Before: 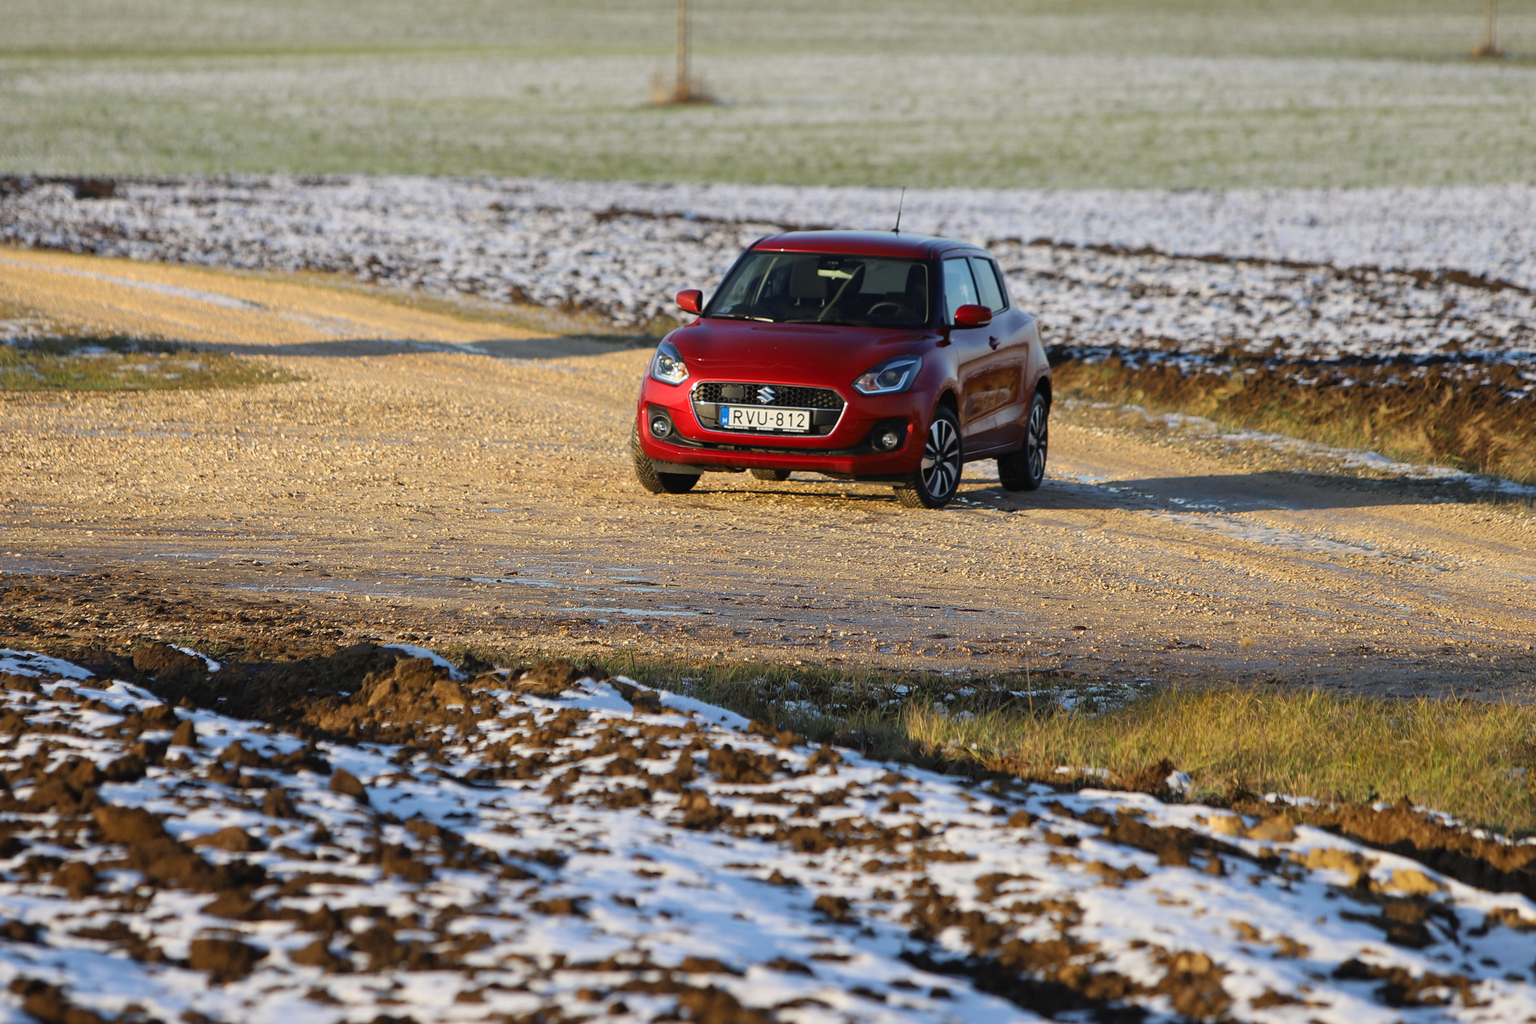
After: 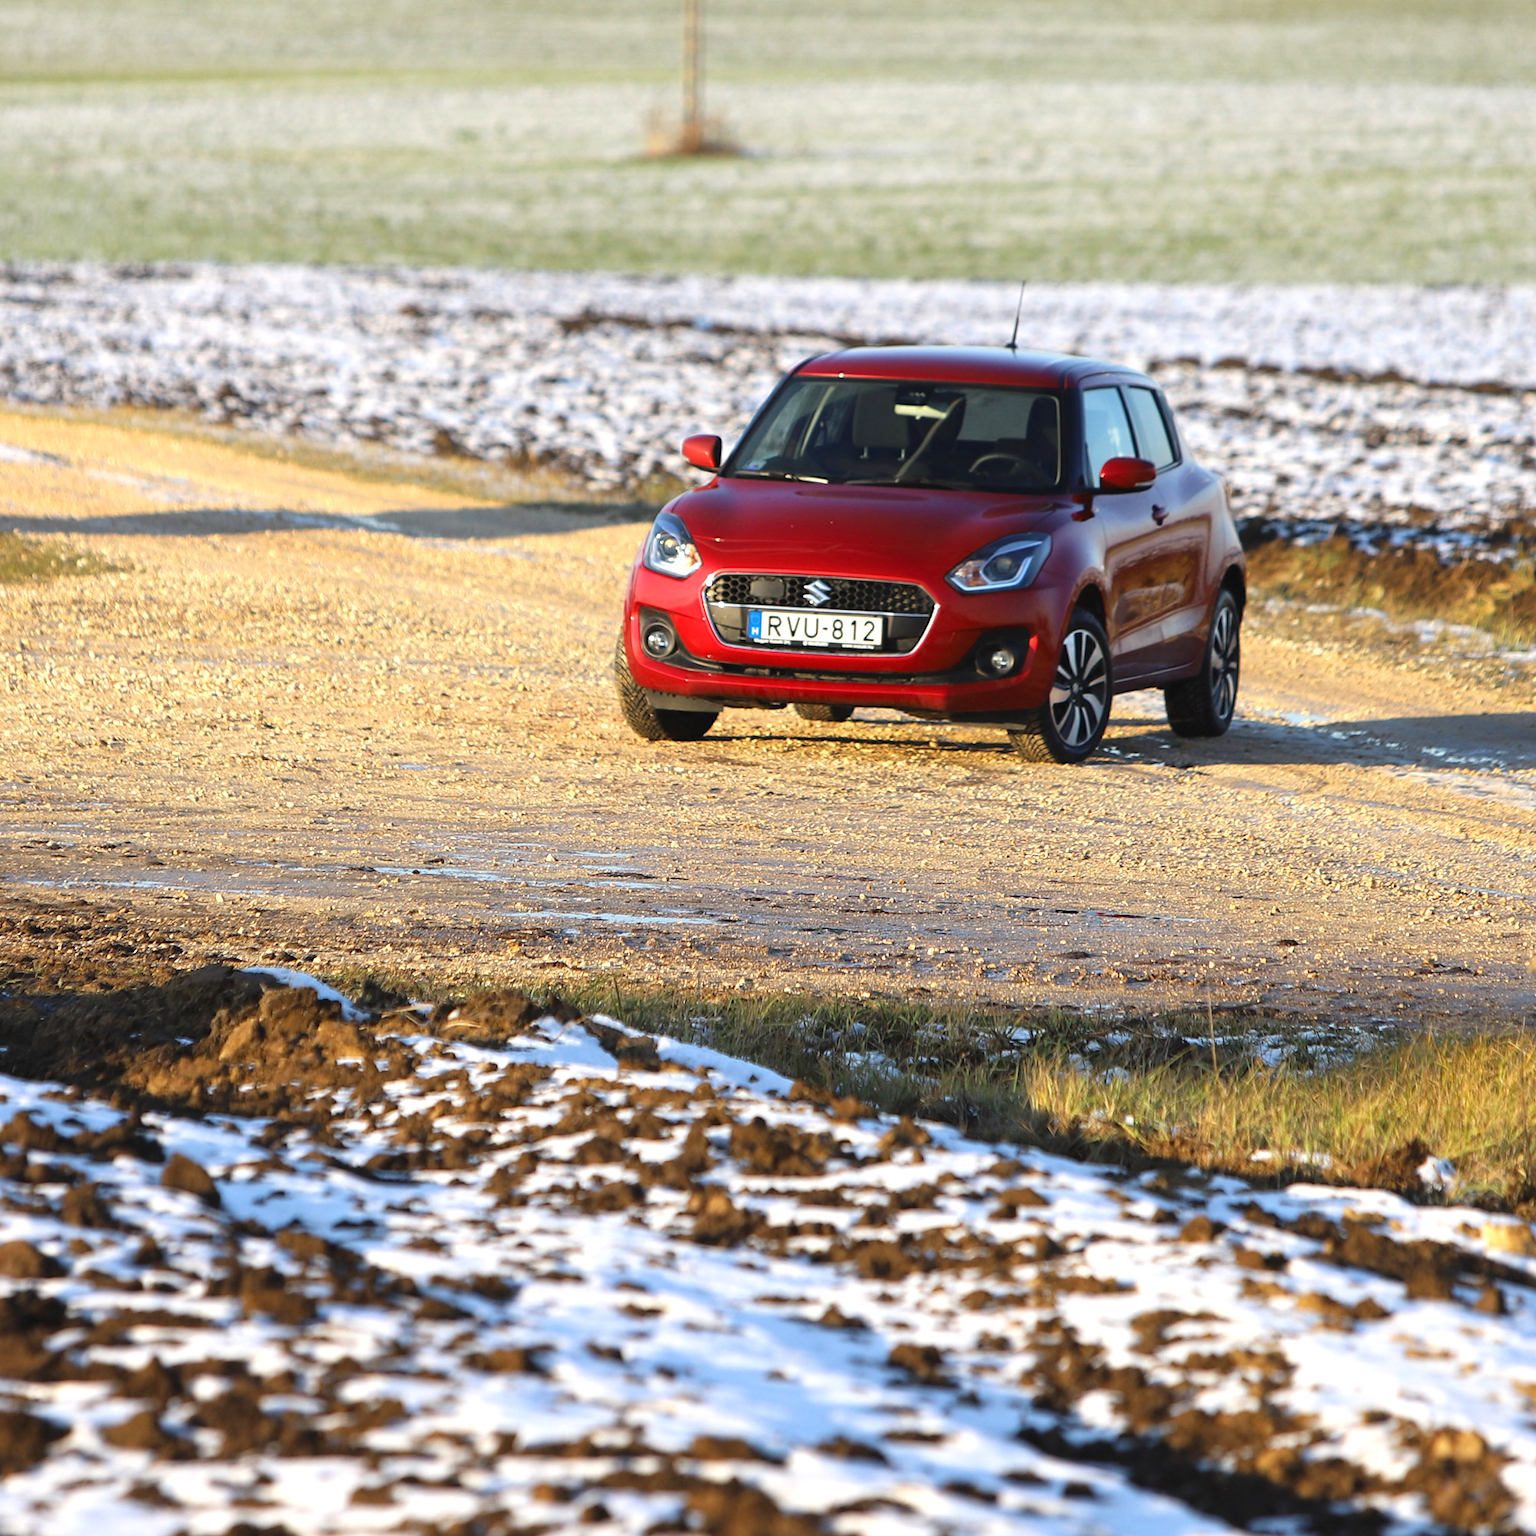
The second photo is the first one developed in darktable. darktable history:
exposure: black level correction 0, exposure 0.7 EV, compensate exposure bias true, compensate highlight preservation false
crop and rotate: left 14.436%, right 18.898%
